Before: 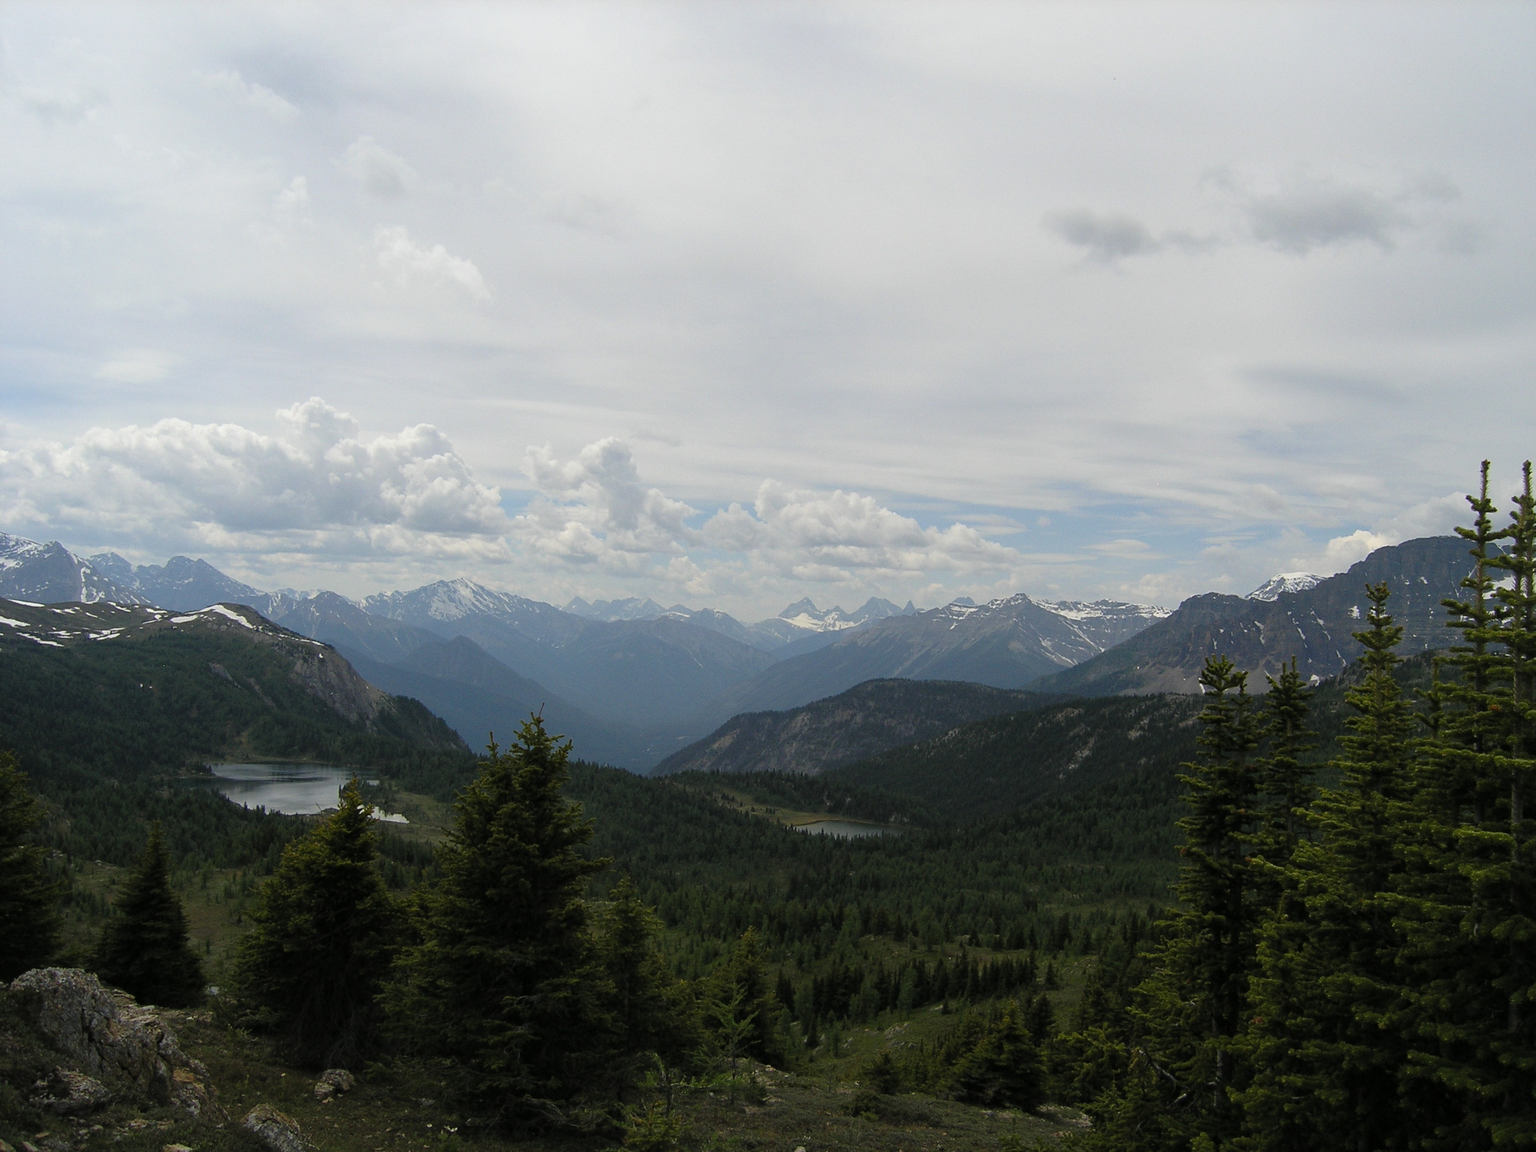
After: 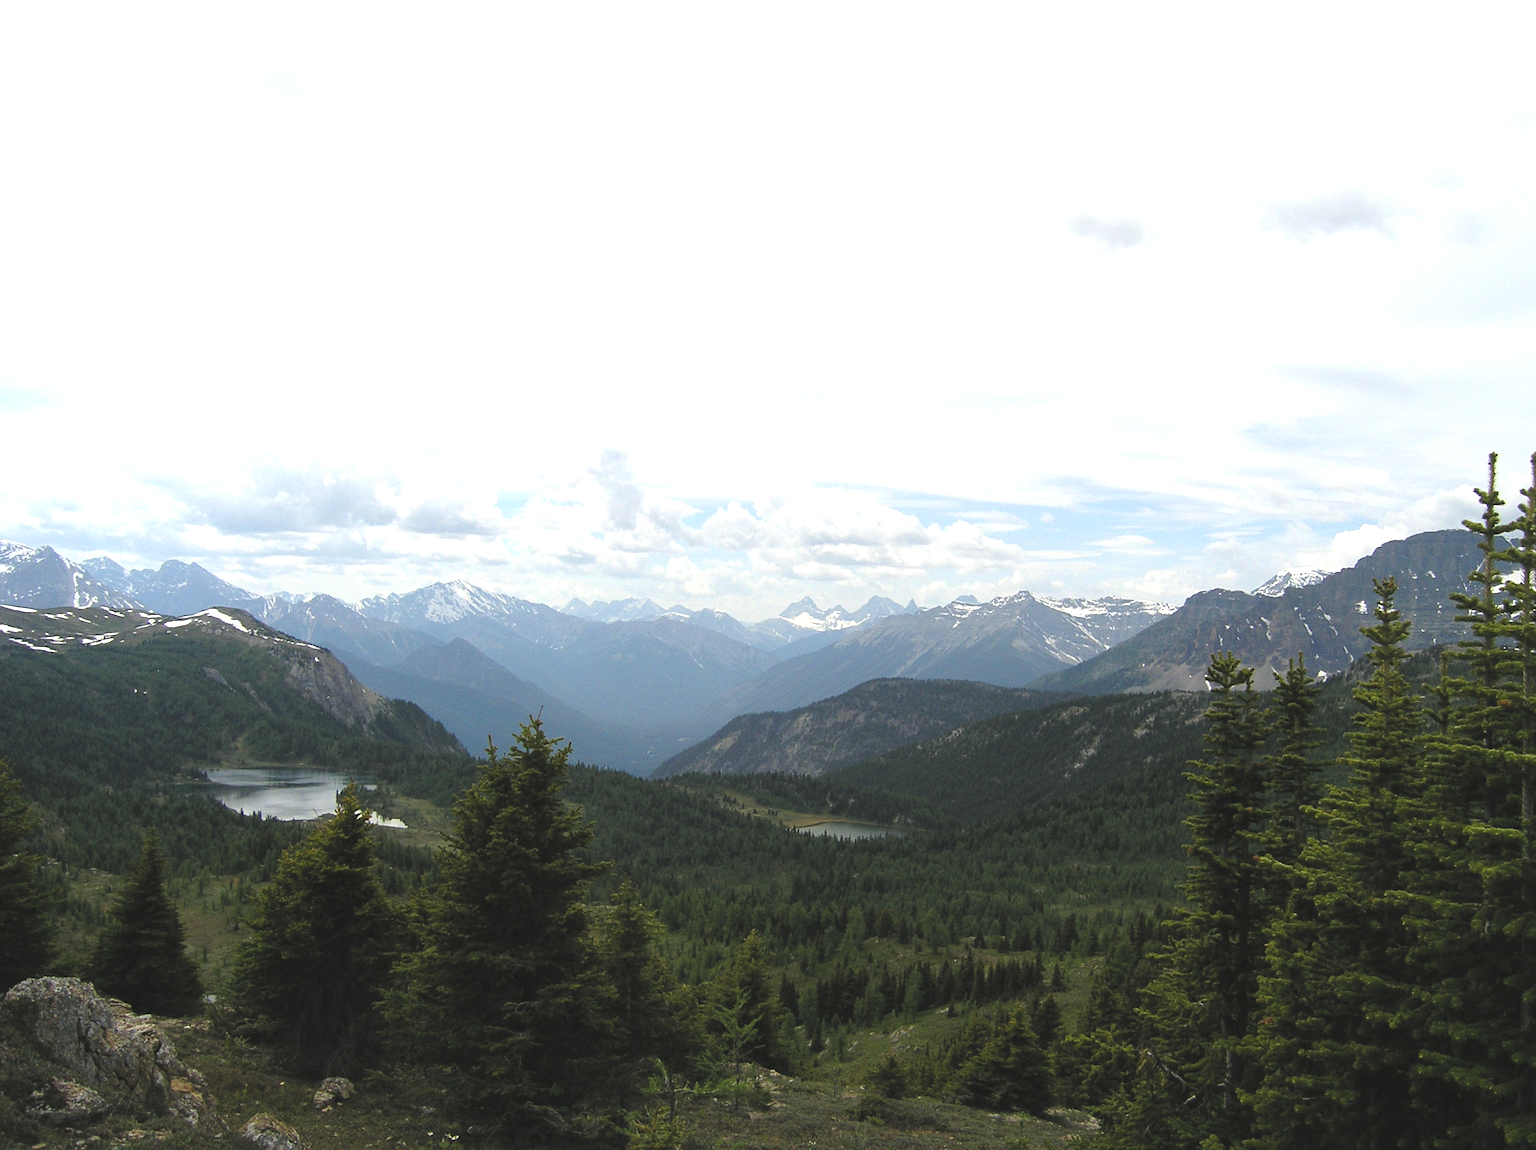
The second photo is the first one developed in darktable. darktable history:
rotate and perspective: rotation -0.45°, automatic cropping original format, crop left 0.008, crop right 0.992, crop top 0.012, crop bottom 0.988
exposure: black level correction -0.005, exposure 1 EV, compensate highlight preservation false
